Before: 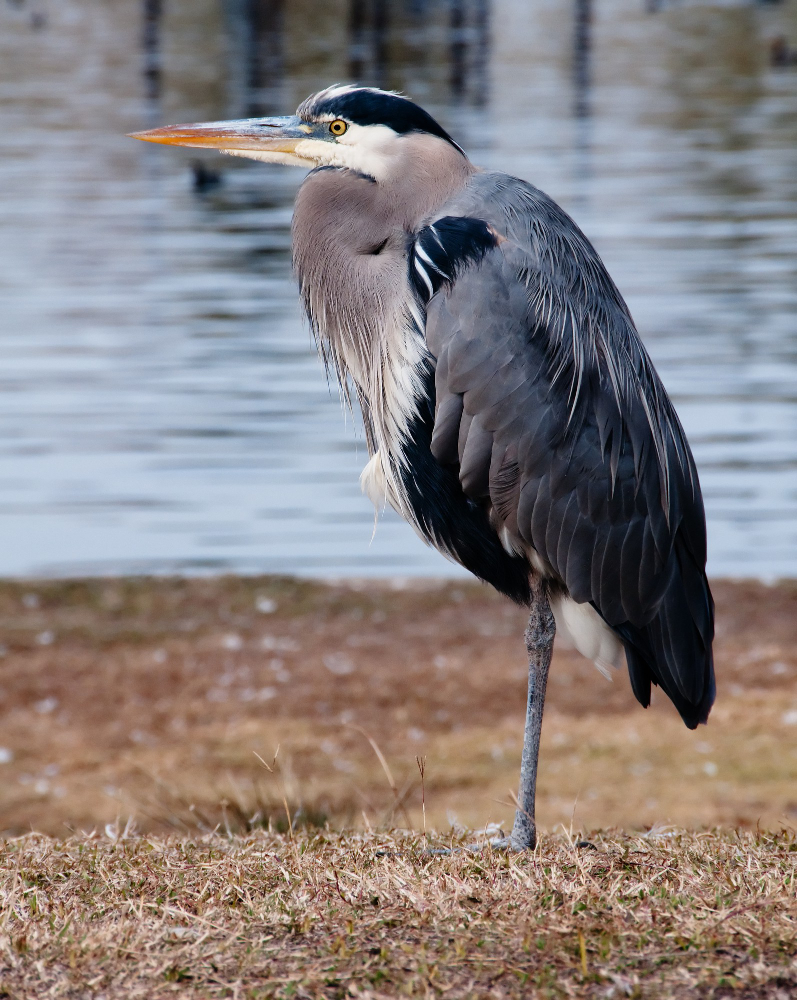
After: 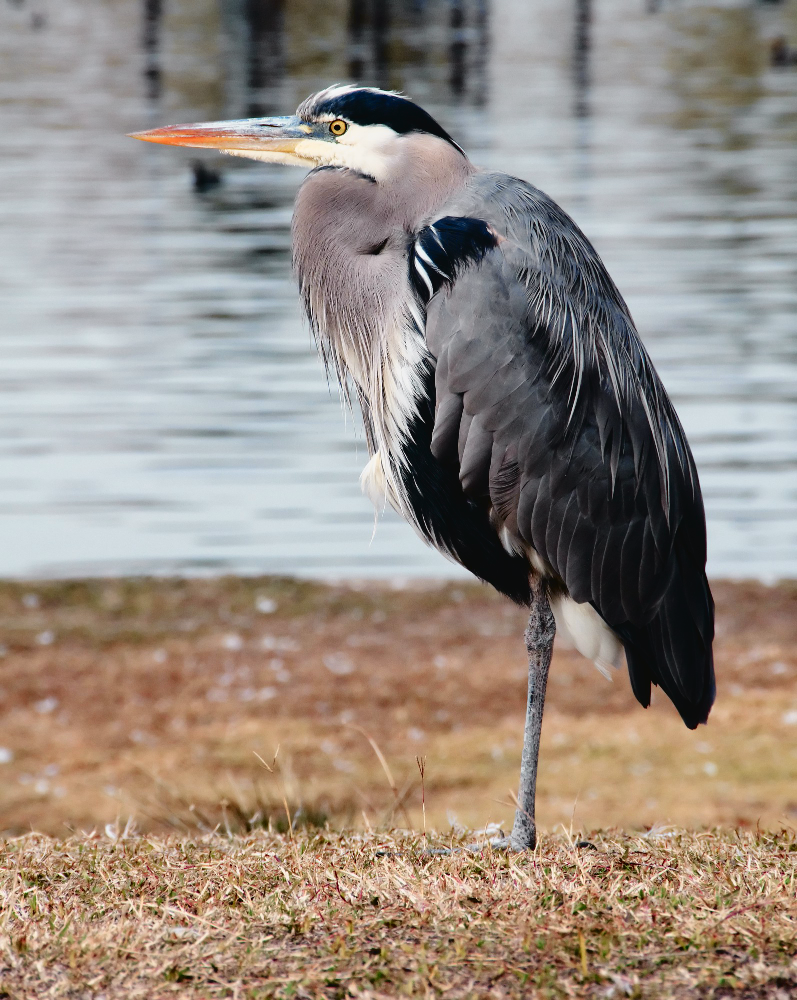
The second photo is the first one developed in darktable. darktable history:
tone equalizer: -7 EV 0.18 EV, -6 EV 0.12 EV, -5 EV 0.08 EV, -4 EV 0.04 EV, -2 EV -0.02 EV, -1 EV -0.04 EV, +0 EV -0.06 EV, luminance estimator HSV value / RGB max
tone curve: curves: ch0 [(0.003, 0.029) (0.037, 0.036) (0.149, 0.117) (0.297, 0.318) (0.422, 0.474) (0.531, 0.6) (0.743, 0.809) (0.889, 0.941) (1, 0.98)]; ch1 [(0, 0) (0.305, 0.325) (0.453, 0.437) (0.482, 0.479) (0.501, 0.5) (0.506, 0.503) (0.564, 0.578) (0.587, 0.625) (0.666, 0.727) (1, 1)]; ch2 [(0, 0) (0.323, 0.277) (0.408, 0.399) (0.45, 0.48) (0.499, 0.502) (0.512, 0.523) (0.57, 0.595) (0.653, 0.671) (0.768, 0.744) (1, 1)], color space Lab, independent channels, preserve colors none
white balance: emerald 1
